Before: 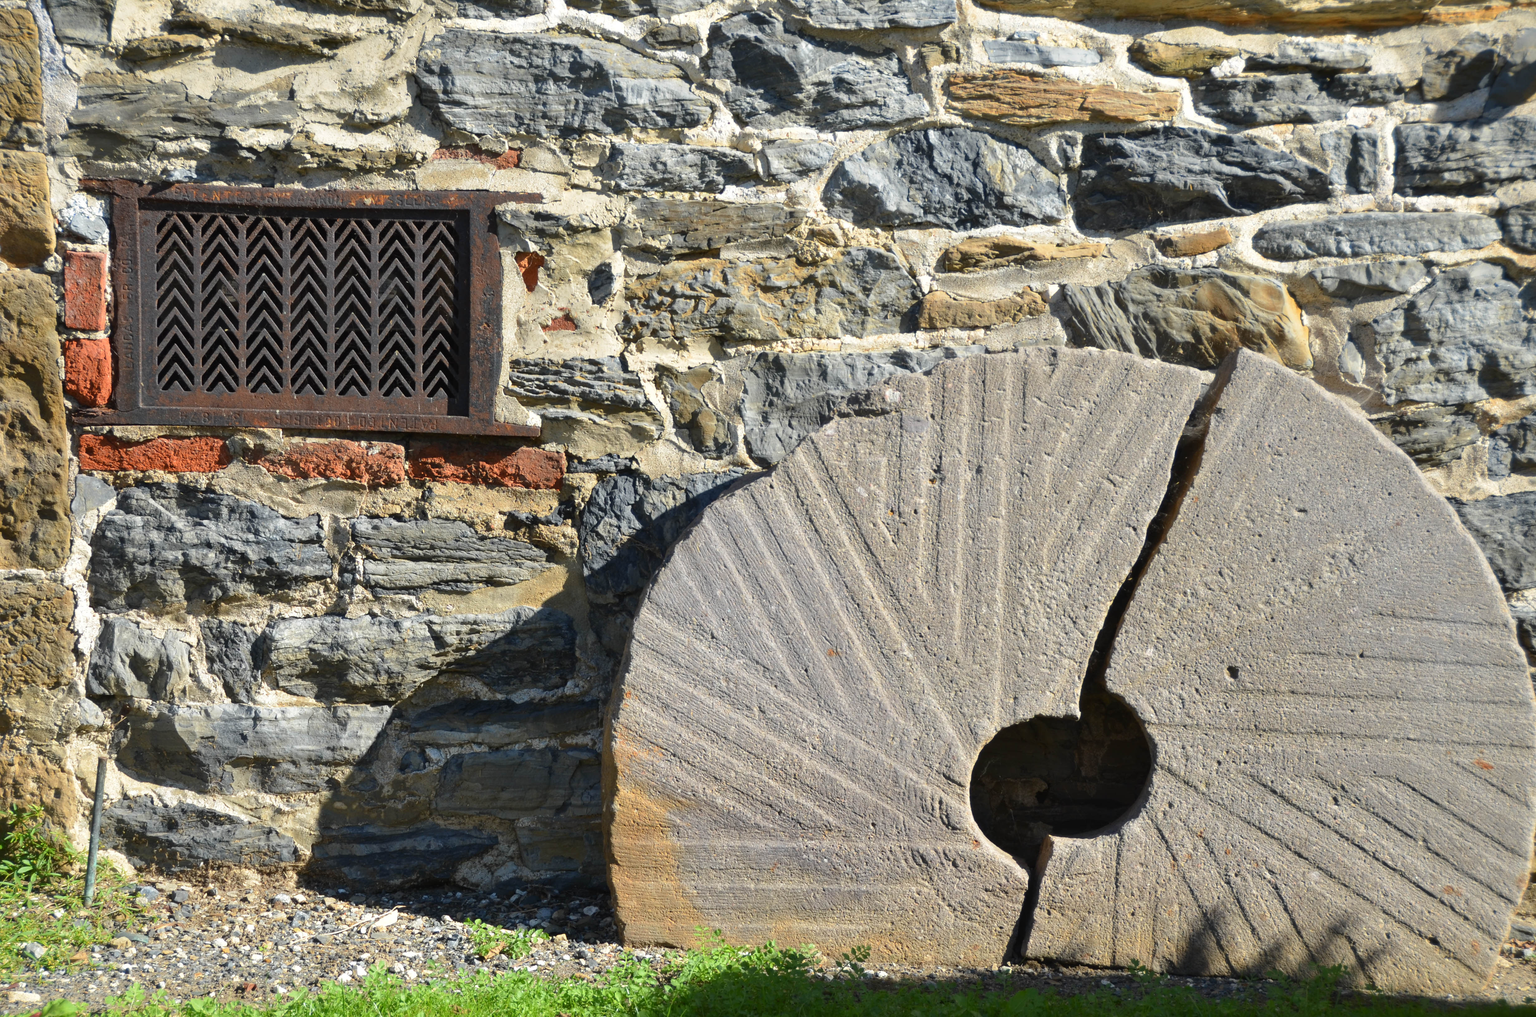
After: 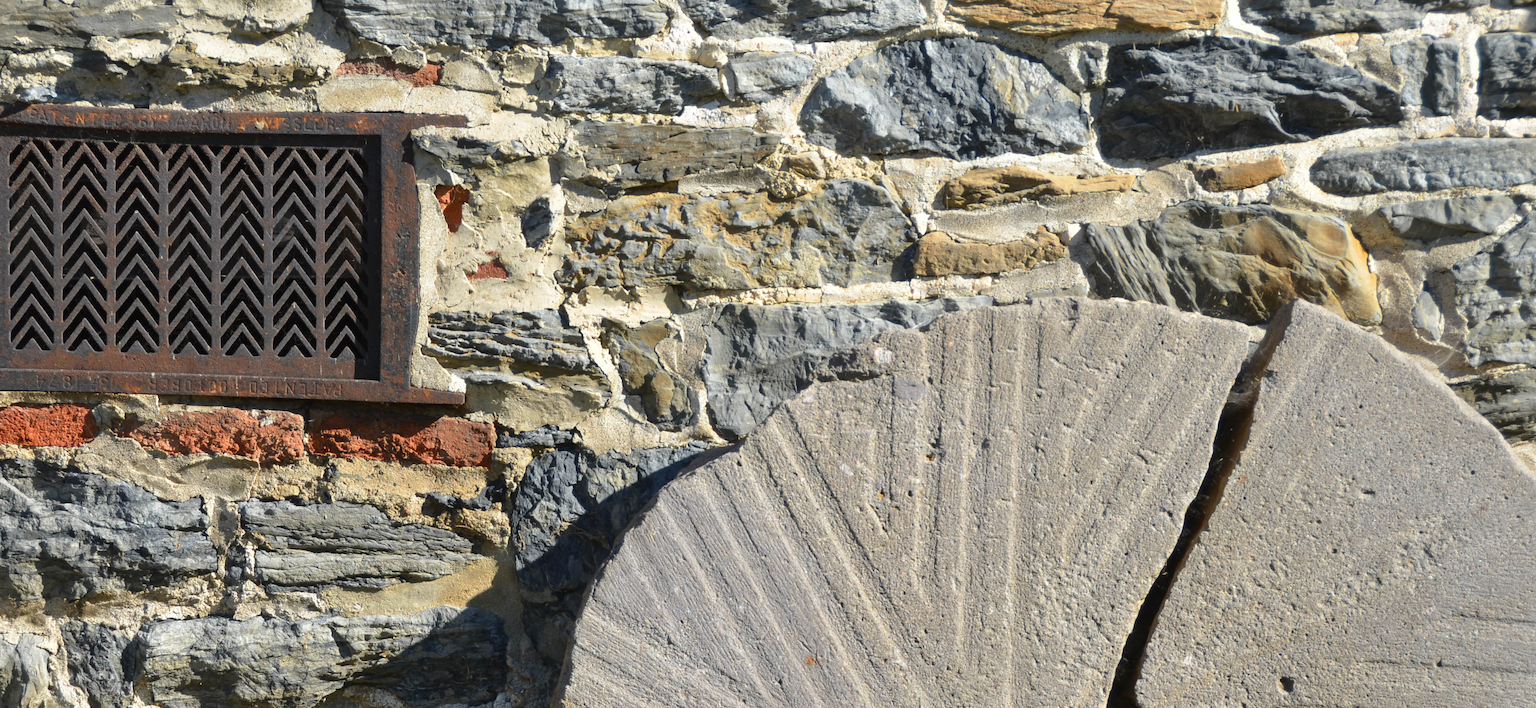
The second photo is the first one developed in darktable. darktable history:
crop and rotate: left 9.71%, top 9.475%, right 6.031%, bottom 31.88%
